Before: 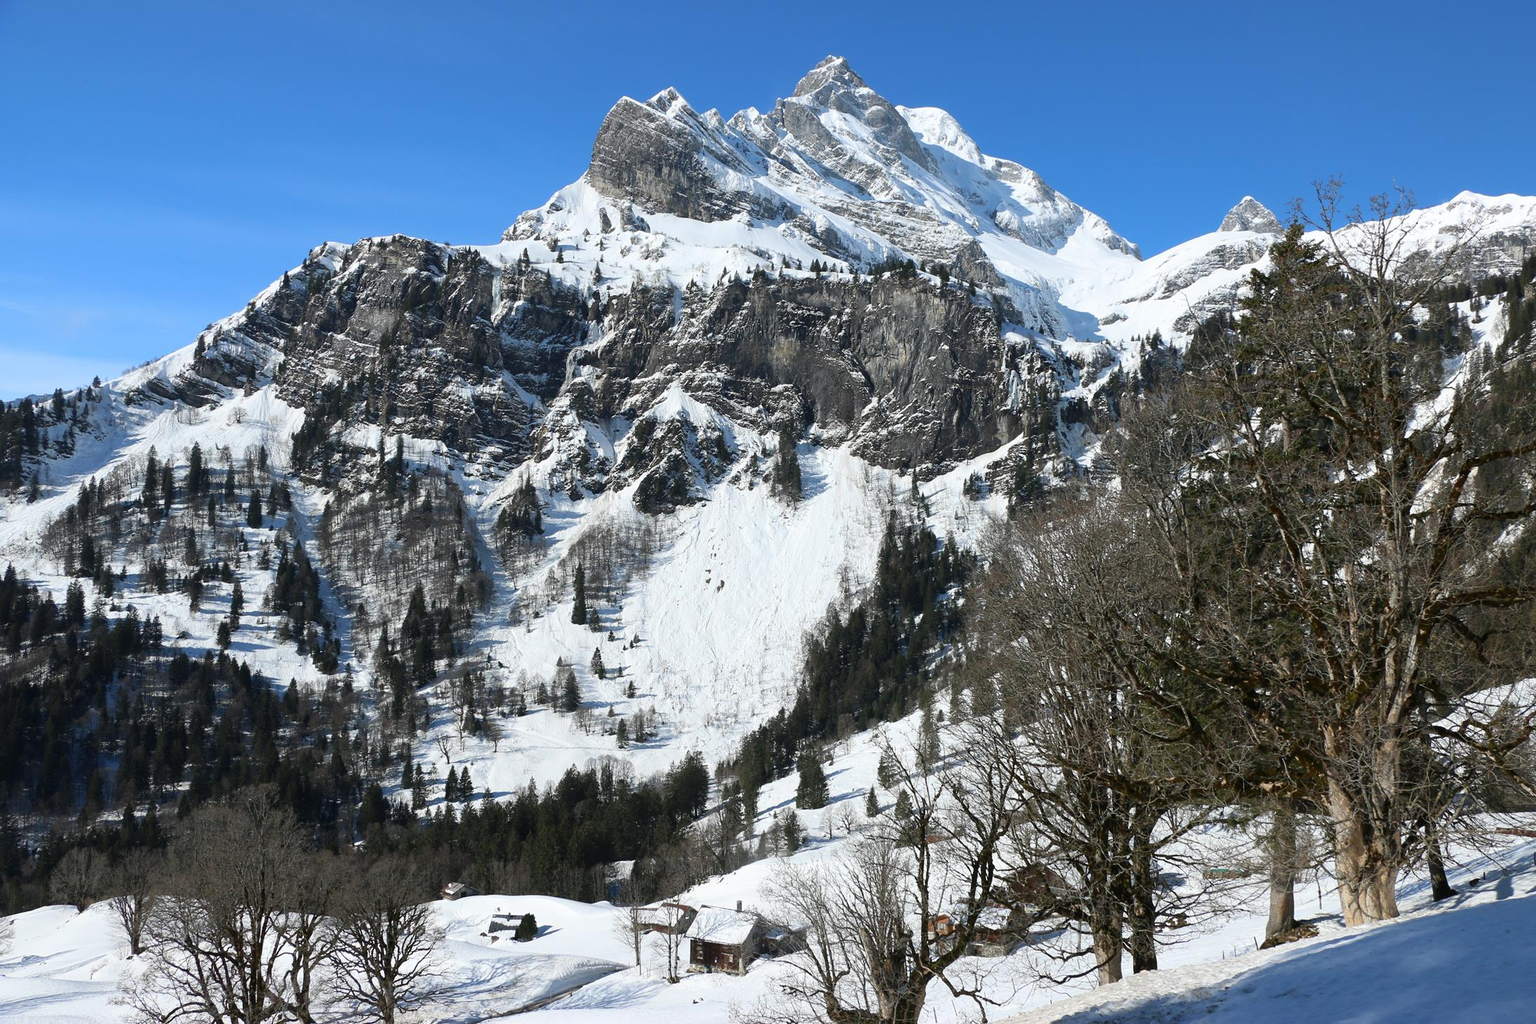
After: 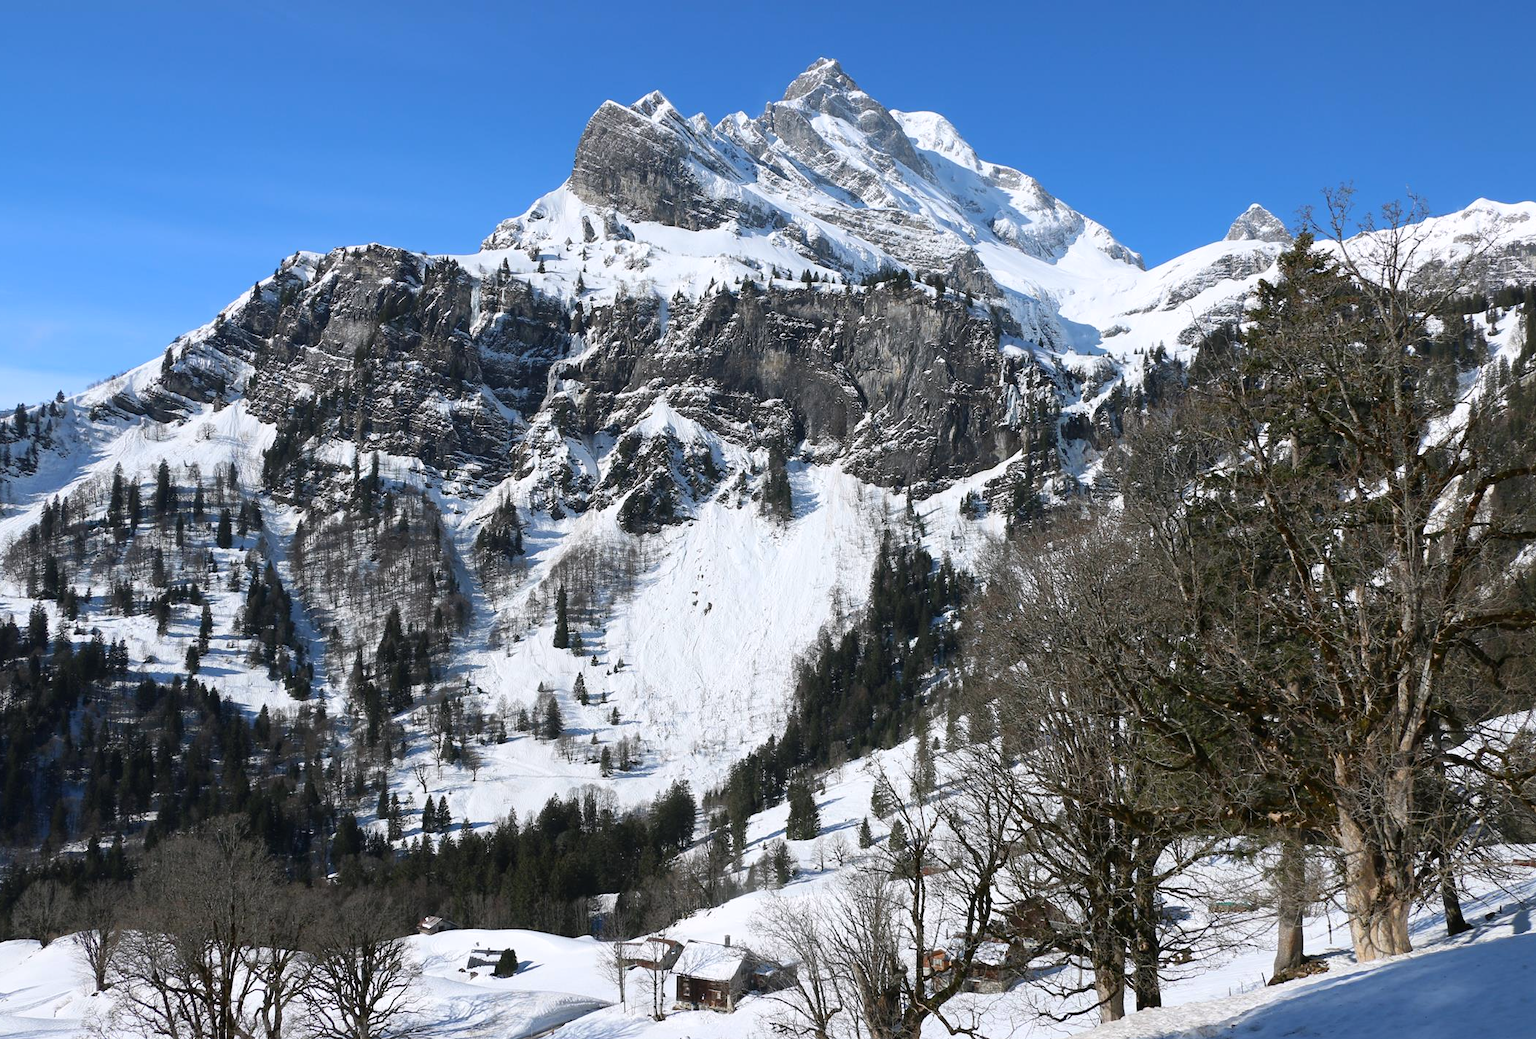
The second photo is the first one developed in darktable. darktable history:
white balance: red 1.009, blue 1.027
crop and rotate: left 2.536%, right 1.107%, bottom 2.246%
